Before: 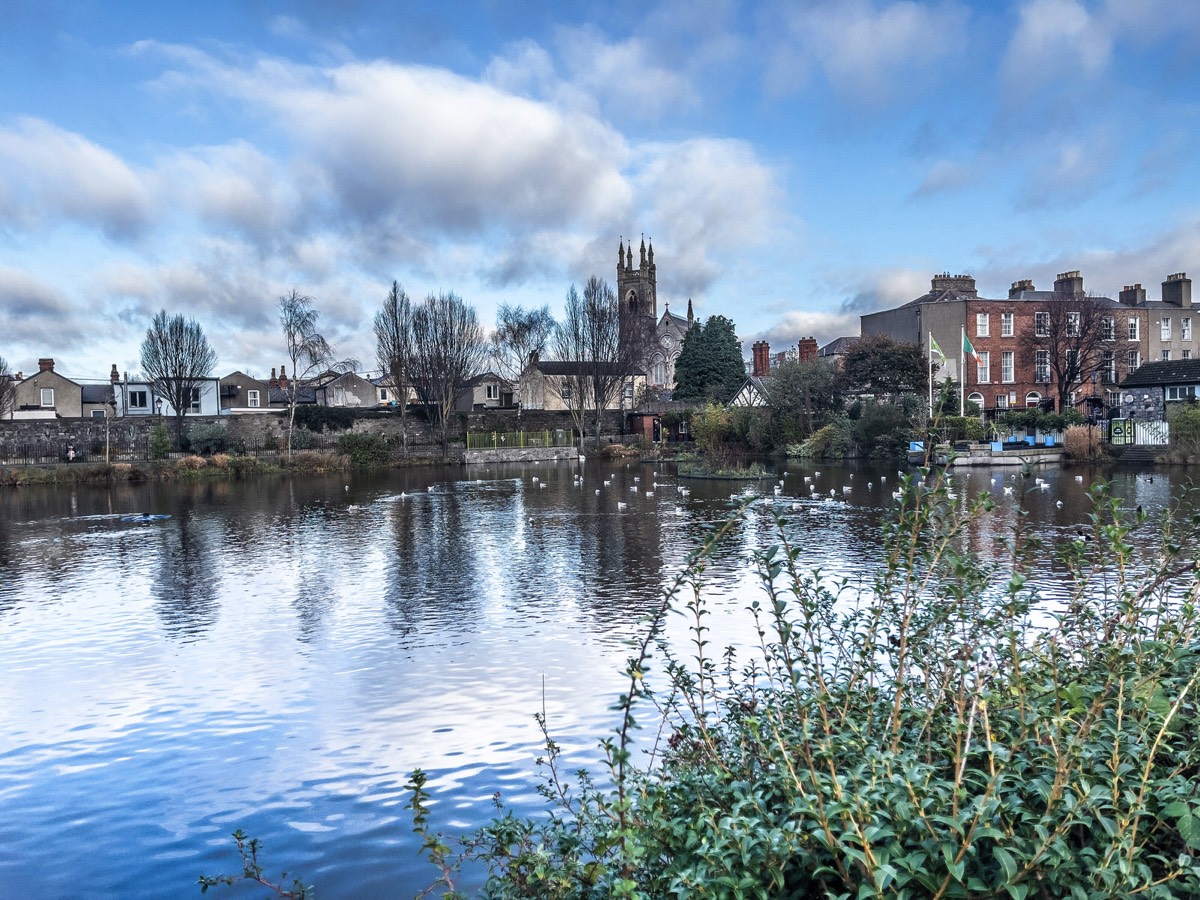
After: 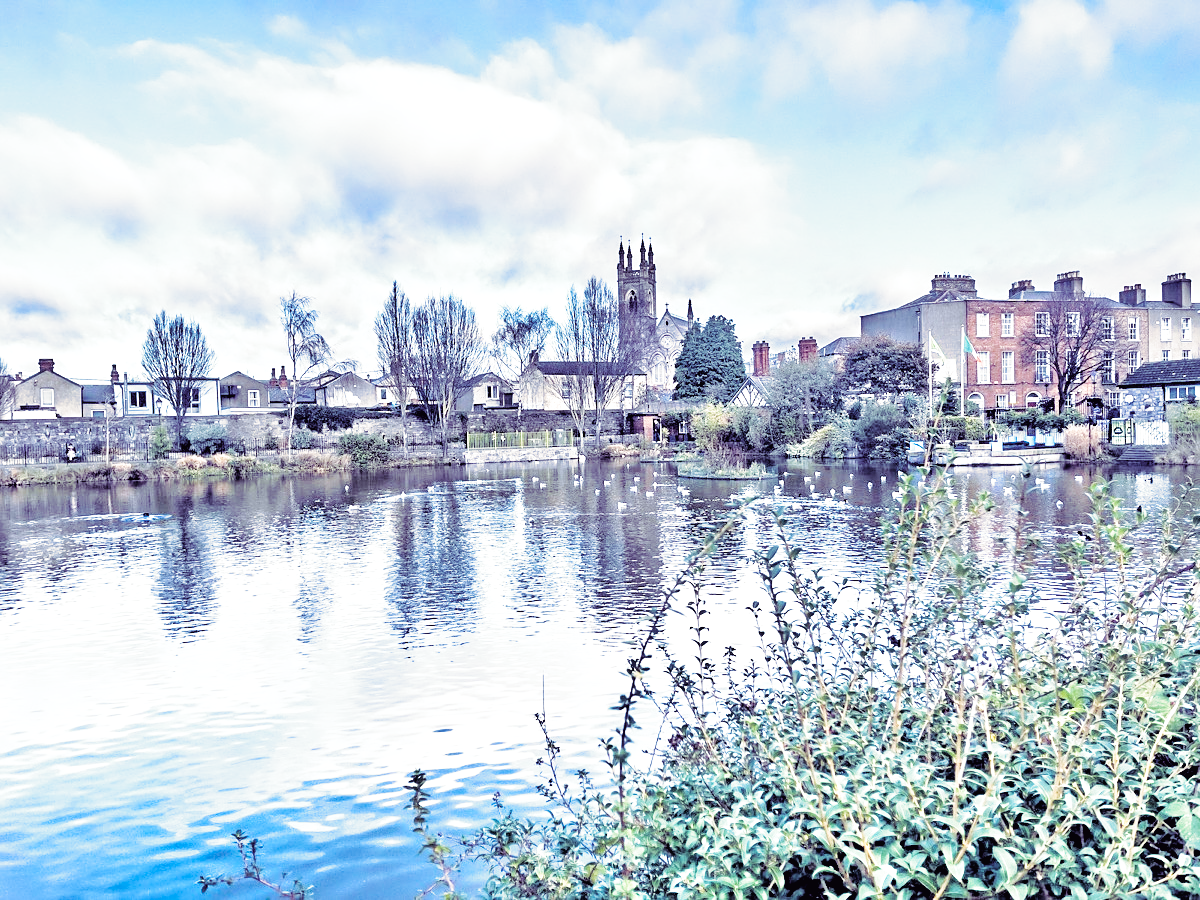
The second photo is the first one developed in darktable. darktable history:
sharpen: on, module defaults
tone equalizer: -7 EV 0.15 EV, -6 EV 0.6 EV, -5 EV 1.15 EV, -4 EV 1.33 EV, -3 EV 1.15 EV, -2 EV 0.6 EV, -1 EV 0.15 EV, mask exposure compensation -0.5 EV
color balance rgb: shadows lift › chroma 2%, shadows lift › hue 50°, power › hue 60°, highlights gain › chroma 1%, highlights gain › hue 60°, global offset › luminance 0.25%, global vibrance 30%
exposure: compensate highlight preservation false
white balance: red 0.926, green 1.003, blue 1.133
contrast equalizer: y [[0.513, 0.565, 0.608, 0.562, 0.512, 0.5], [0.5 ×6], [0.5, 0.5, 0.5, 0.528, 0.598, 0.658], [0 ×6], [0 ×6]]
split-toning: shadows › hue 255.6°, shadows › saturation 0.66, highlights › hue 43.2°, highlights › saturation 0.68, balance -50.1
base curve: curves: ch0 [(0, 0) (0.008, 0.007) (0.022, 0.029) (0.048, 0.089) (0.092, 0.197) (0.191, 0.399) (0.275, 0.534) (0.357, 0.65) (0.477, 0.78) (0.542, 0.833) (0.799, 0.973) (1, 1)], preserve colors none
